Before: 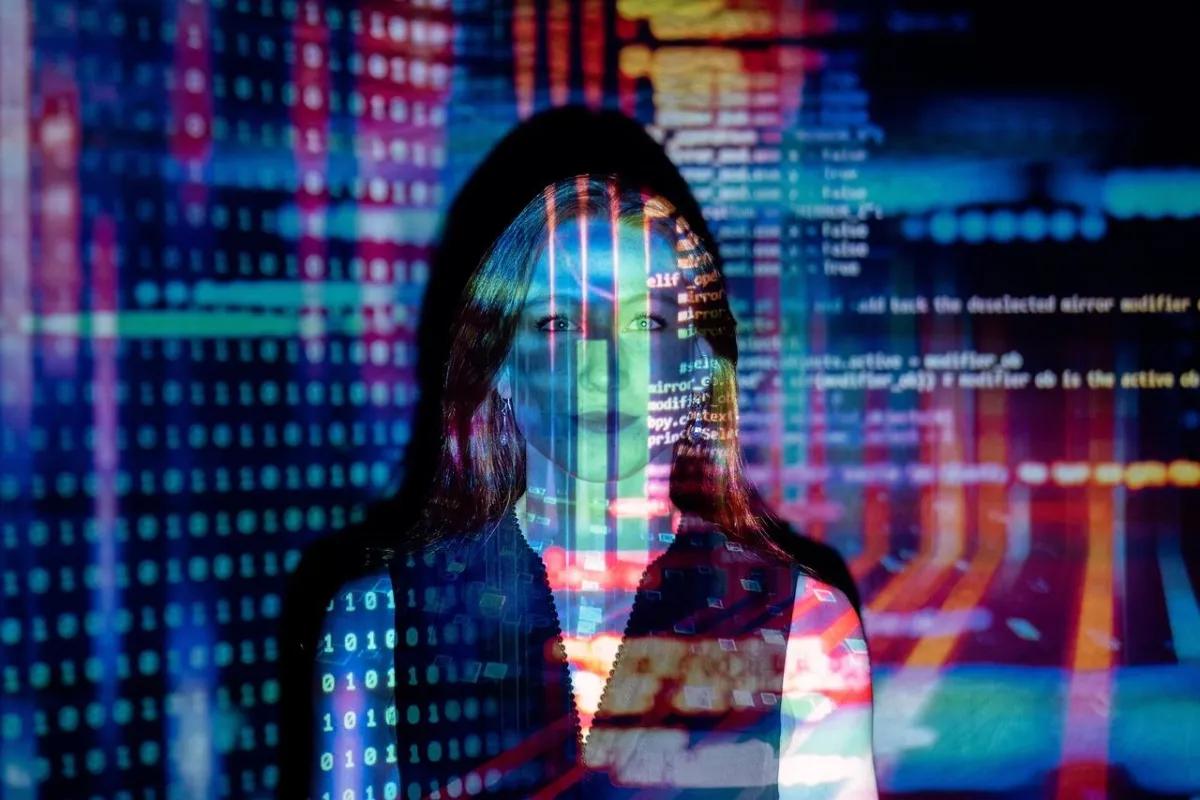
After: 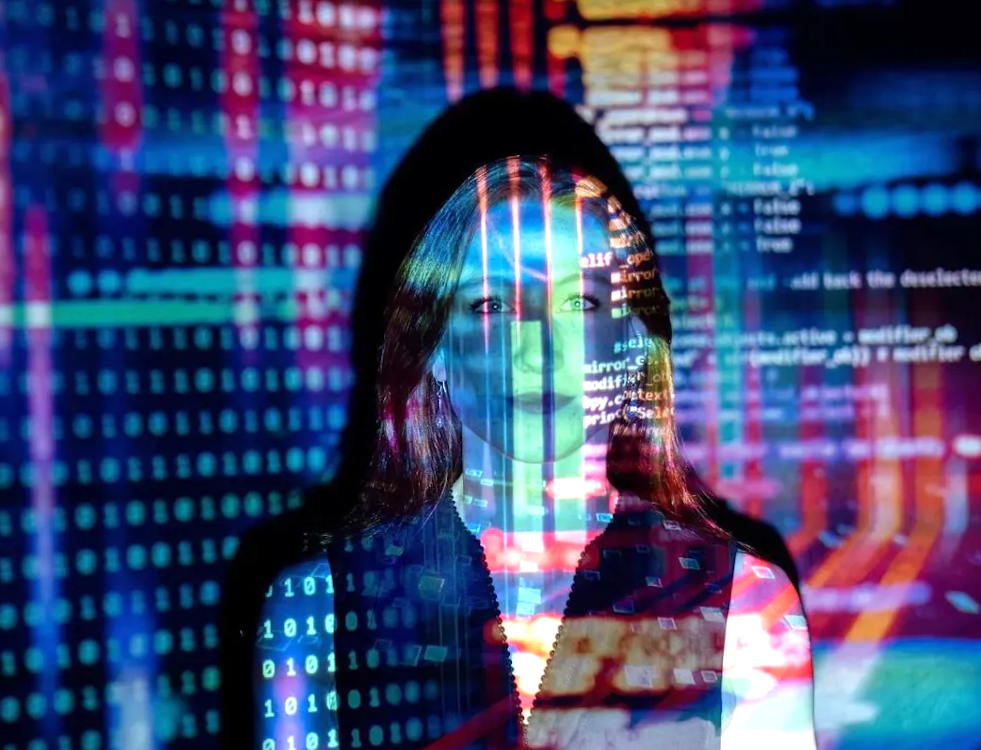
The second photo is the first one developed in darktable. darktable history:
exposure: exposure 0.517 EV, compensate highlight preservation false
crop and rotate: angle 1.07°, left 4.221%, top 1.105%, right 11.748%, bottom 2.449%
